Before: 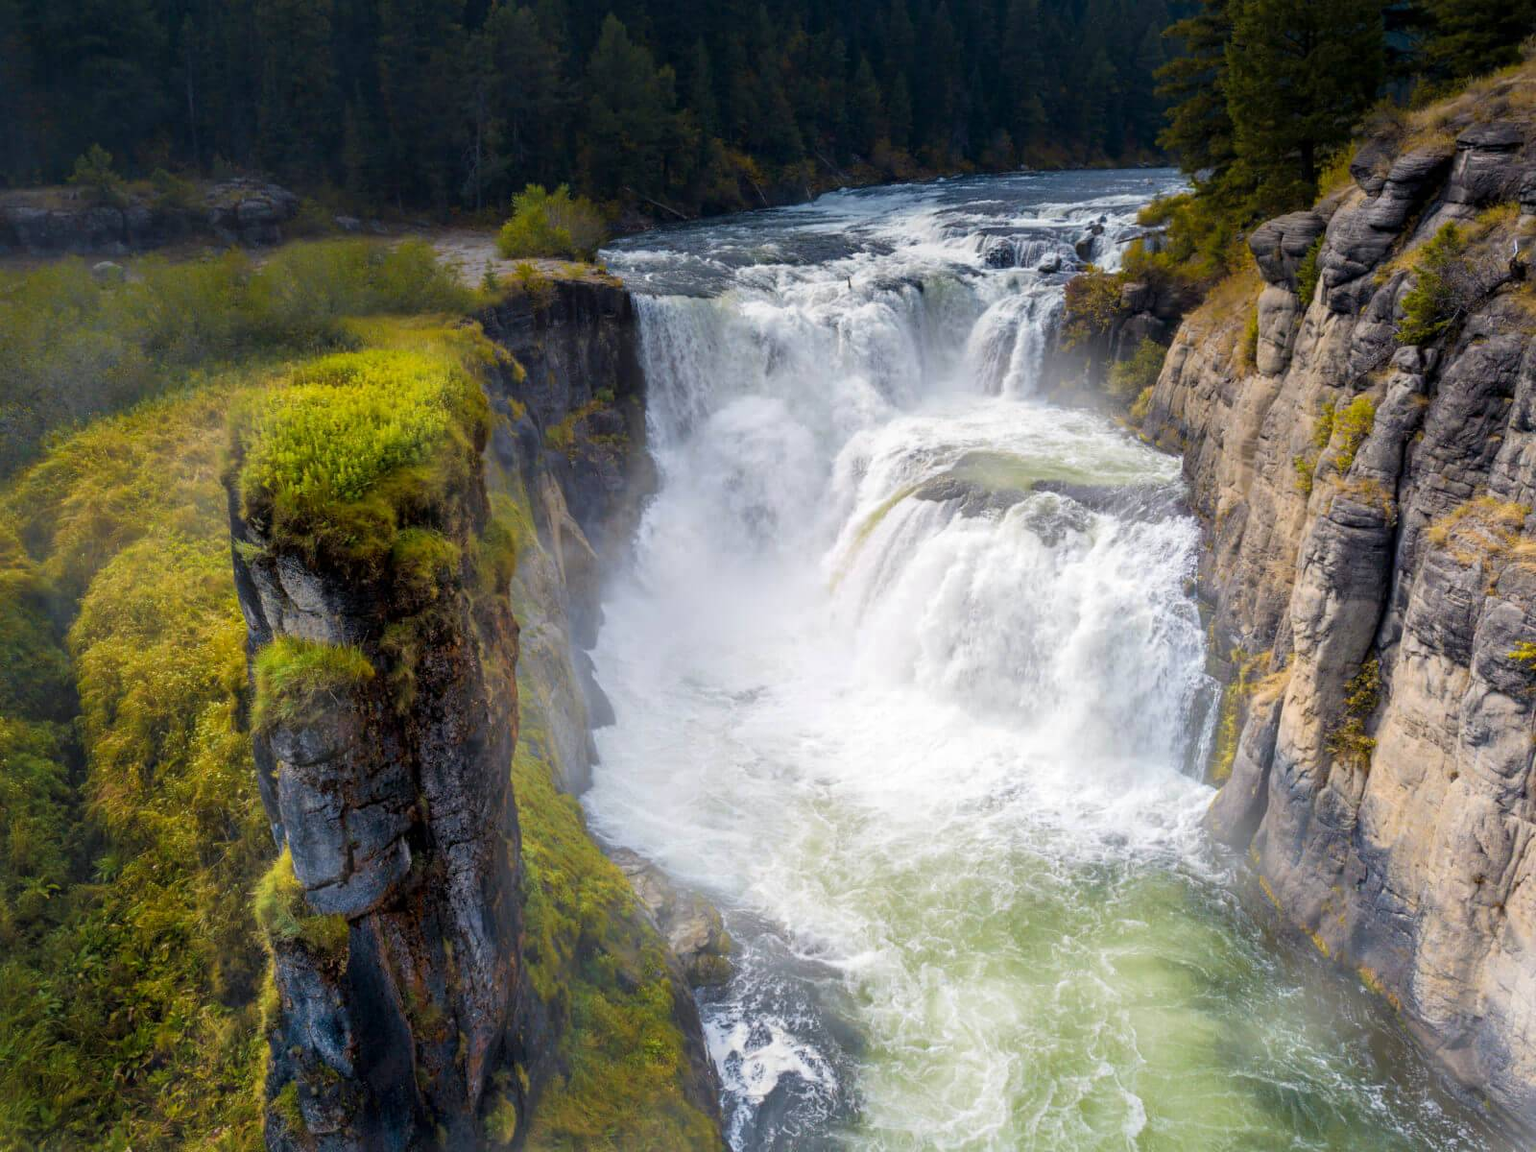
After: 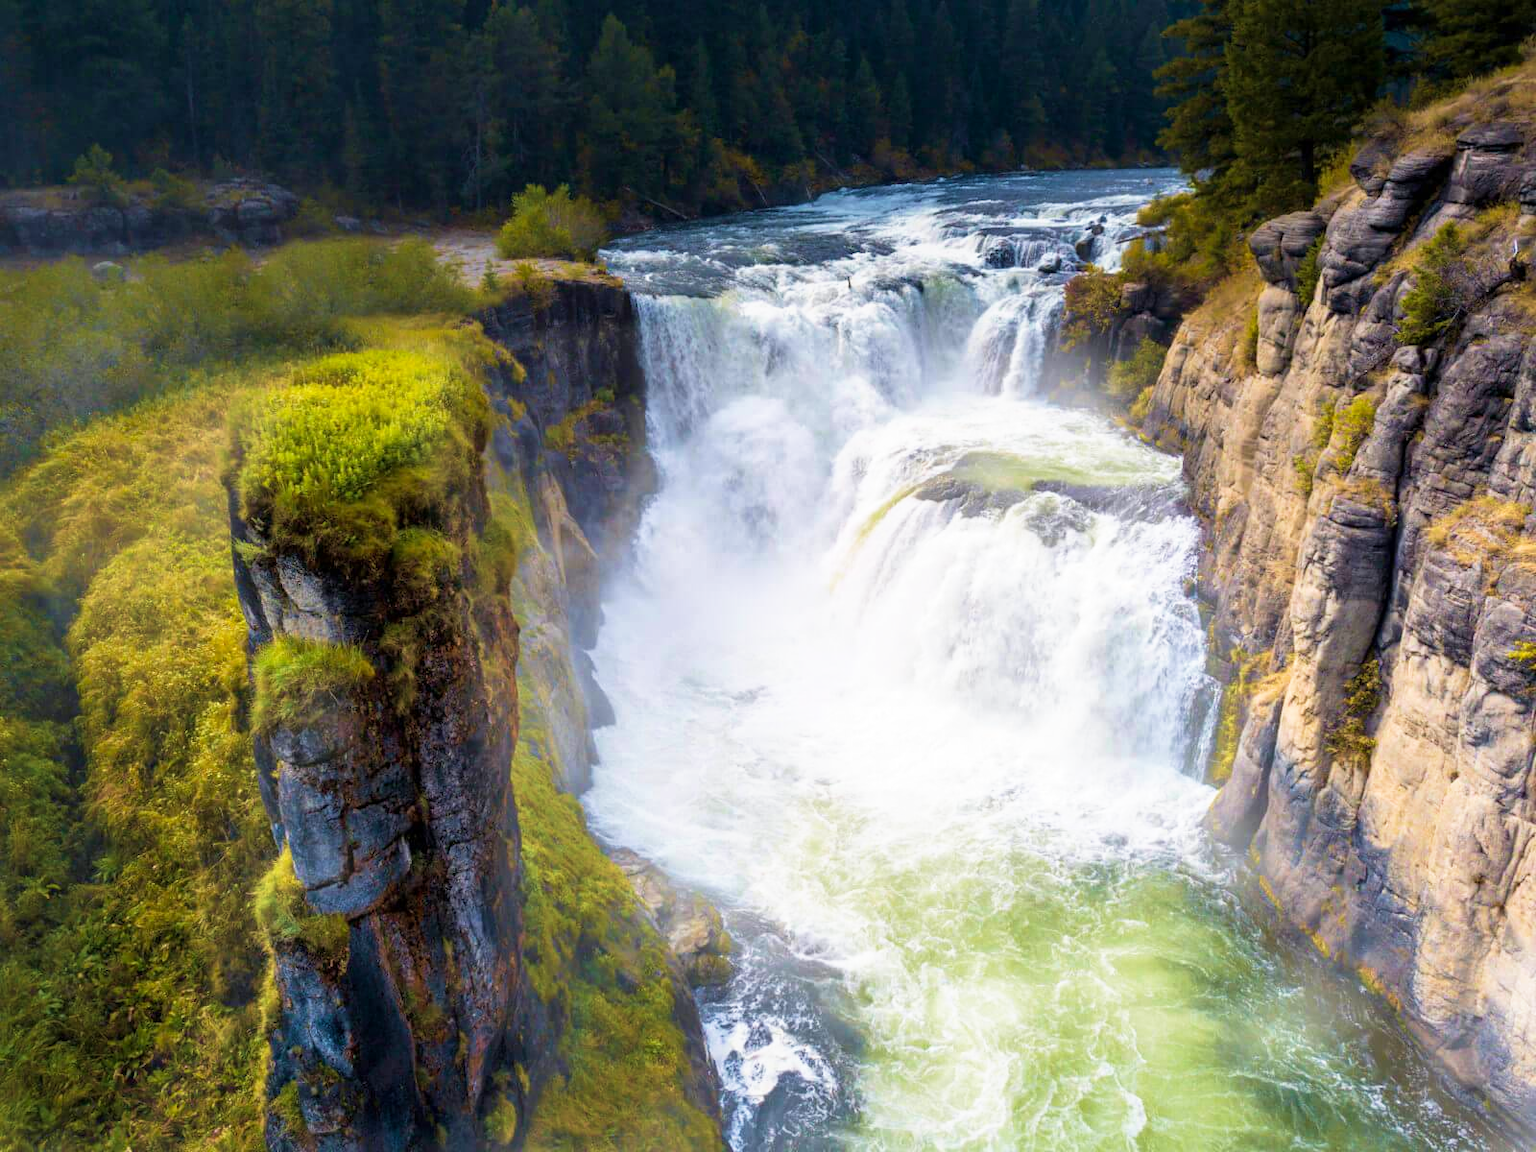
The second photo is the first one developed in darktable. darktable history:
velvia: strength 45.56%
base curve: curves: ch0 [(0, 0) (0.688, 0.865) (1, 1)], preserve colors none
